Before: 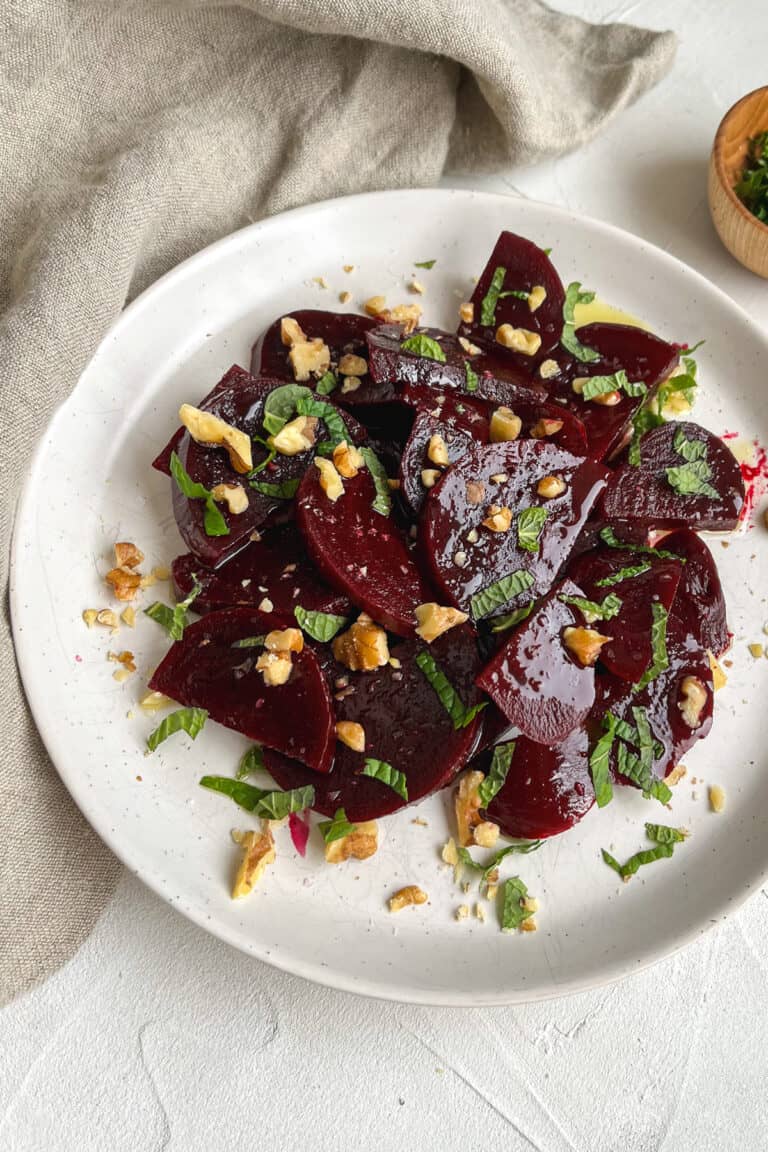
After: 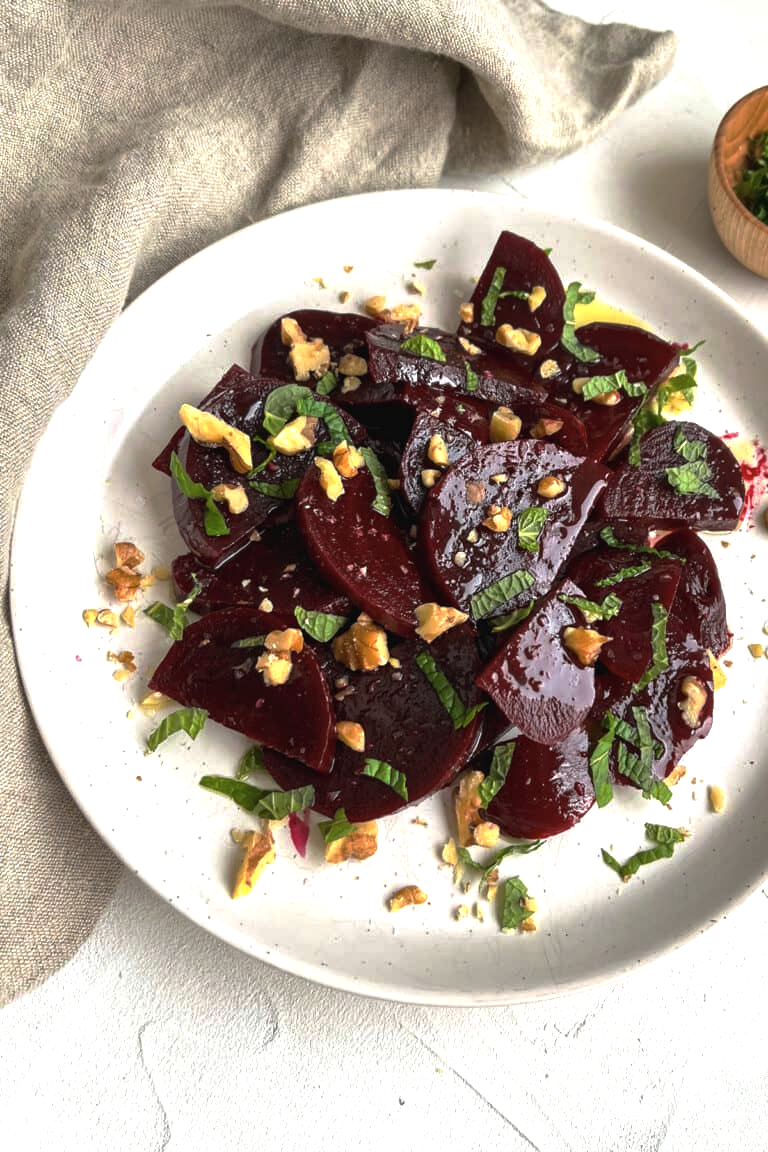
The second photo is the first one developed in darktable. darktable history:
base curve: curves: ch0 [(0, 0) (0.595, 0.418) (1, 1)], preserve colors none
exposure: black level correction 0, exposure 0.5 EV, compensate highlight preservation false
color zones: curves: ch1 [(0, 0.469) (0.01, 0.469) (0.12, 0.446) (0.248, 0.469) (0.5, 0.5) (0.748, 0.5) (0.99, 0.469) (1, 0.469)]
